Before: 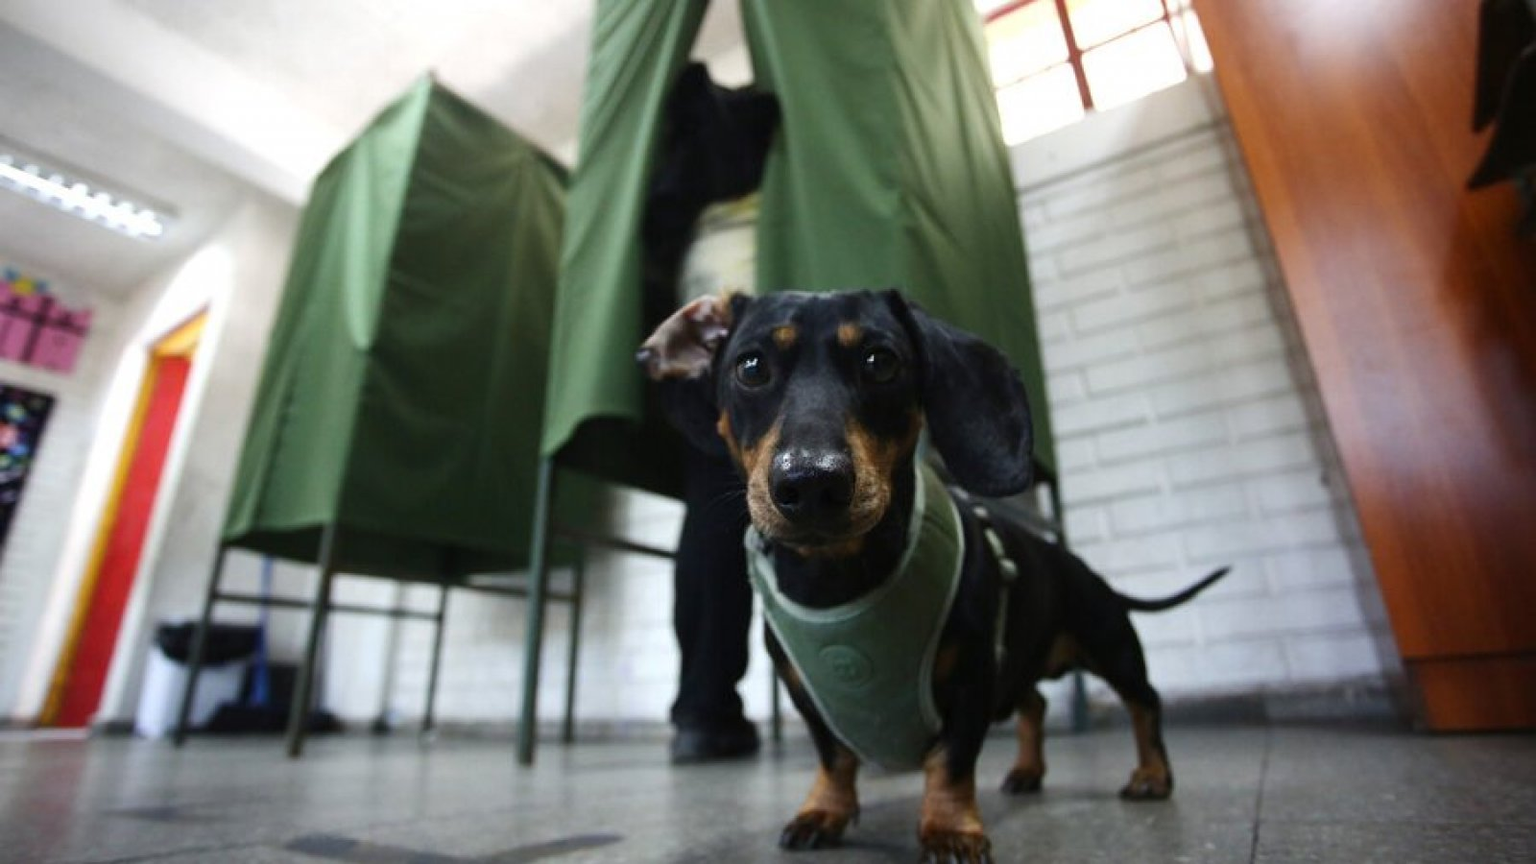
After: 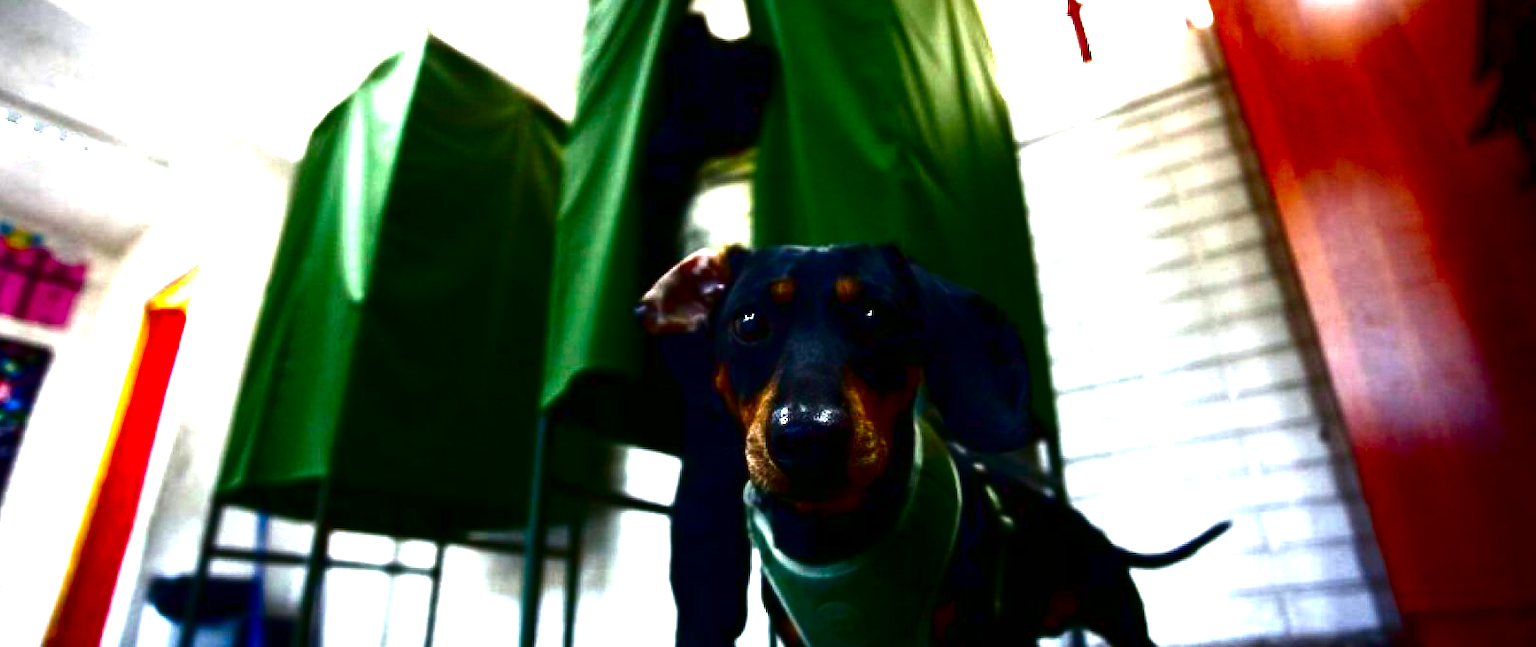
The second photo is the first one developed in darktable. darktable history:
exposure: black level correction 0, exposure 1.2 EV, compensate highlight preservation false
contrast brightness saturation: brightness -1, saturation 1
crop: left 0.387%, top 5.469%, bottom 19.809%
